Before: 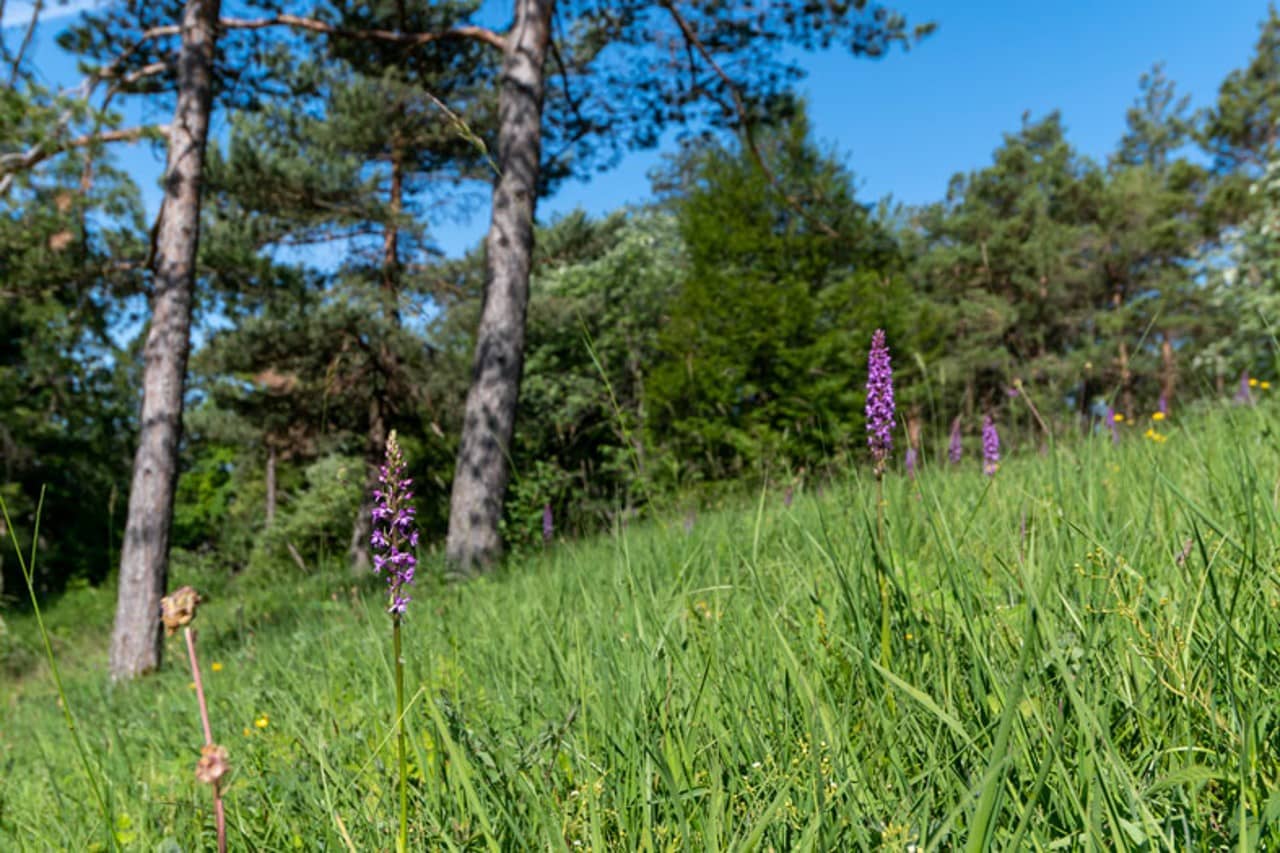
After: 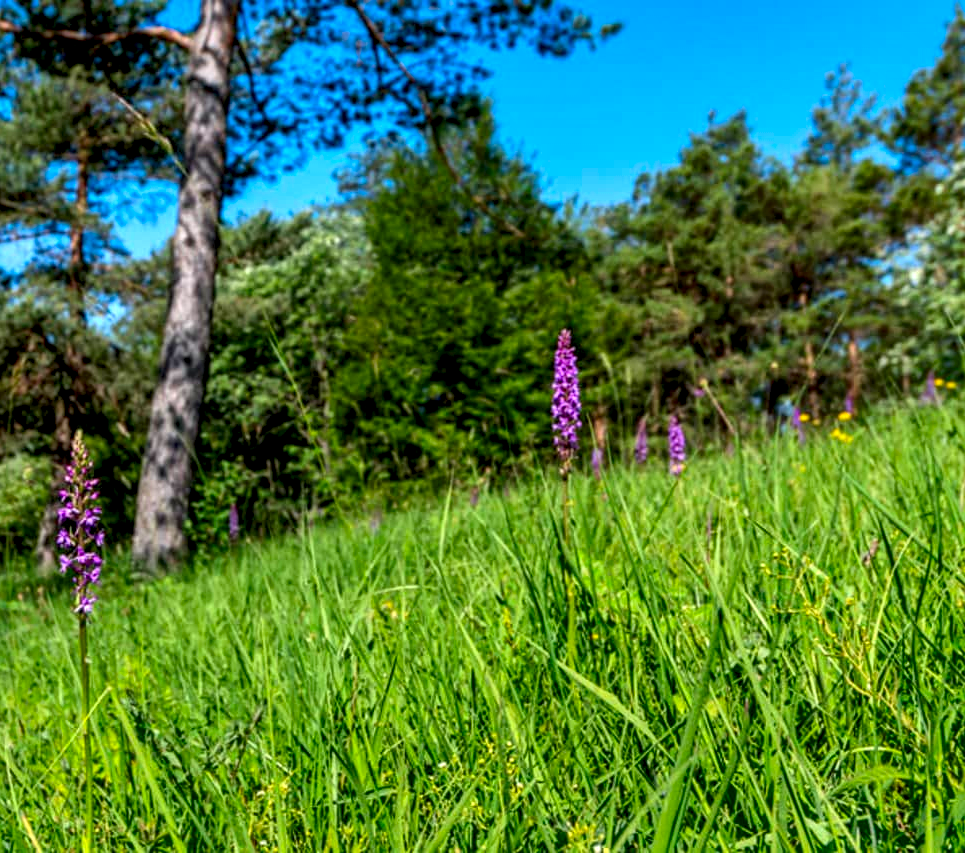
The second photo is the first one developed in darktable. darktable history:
crop and rotate: left 24.599%
shadows and highlights: on, module defaults
contrast brightness saturation: saturation 0.494
local contrast: highlights 3%, shadows 2%, detail 181%
